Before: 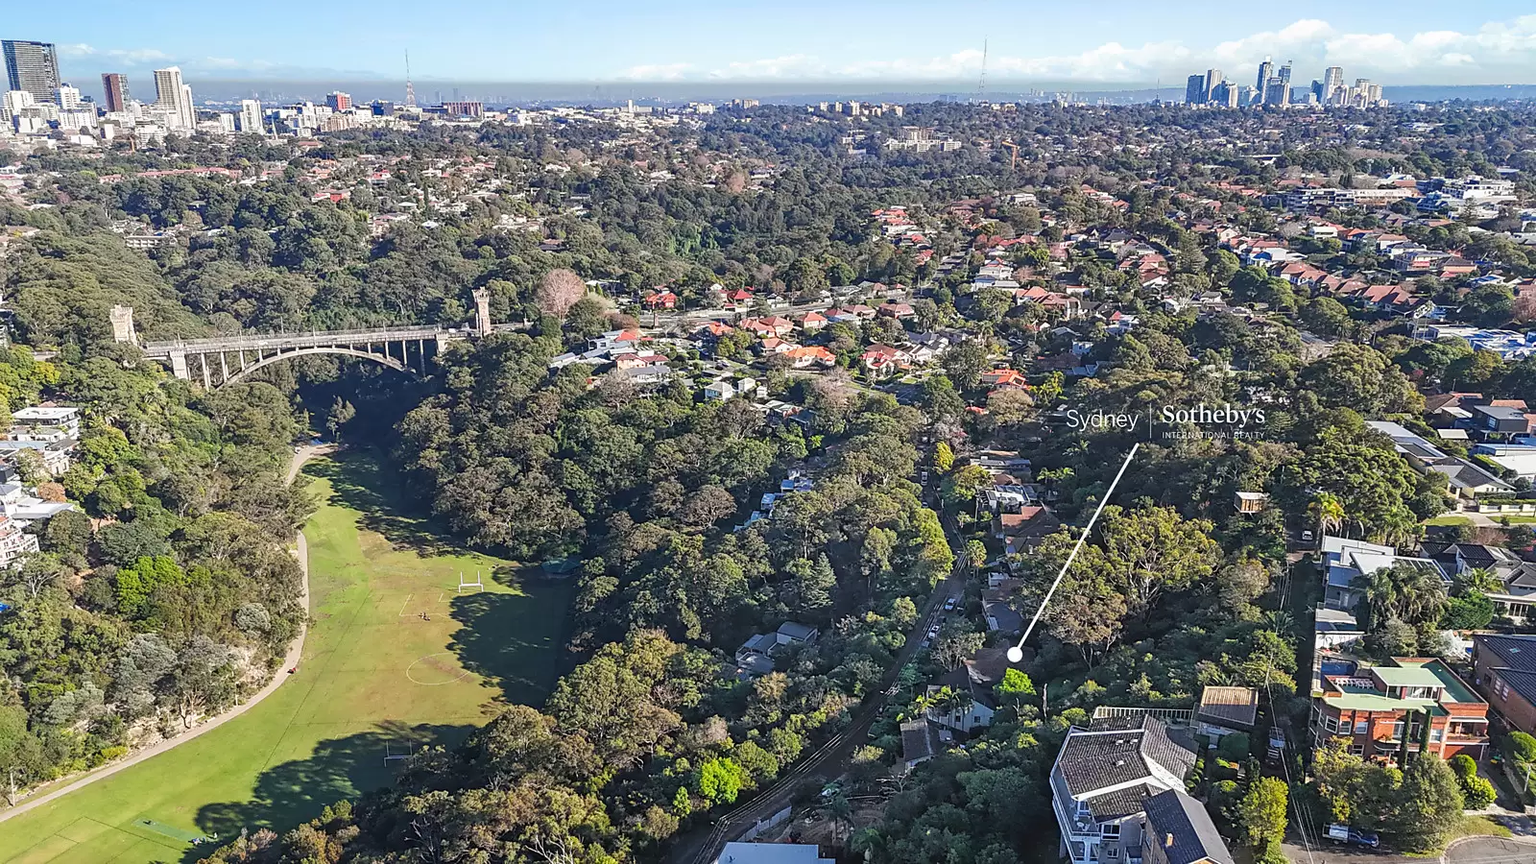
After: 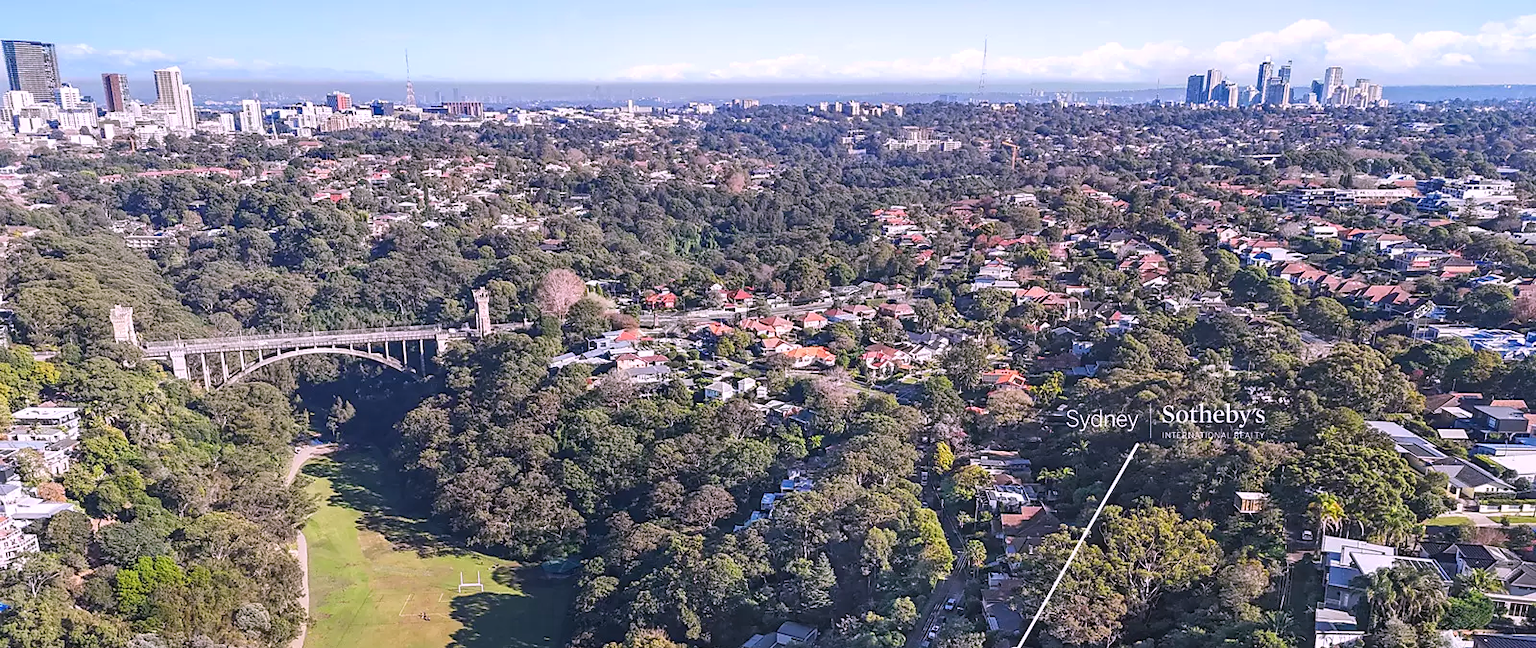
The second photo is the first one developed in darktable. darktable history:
crop: bottom 24.967%
white balance: red 1.066, blue 1.119
